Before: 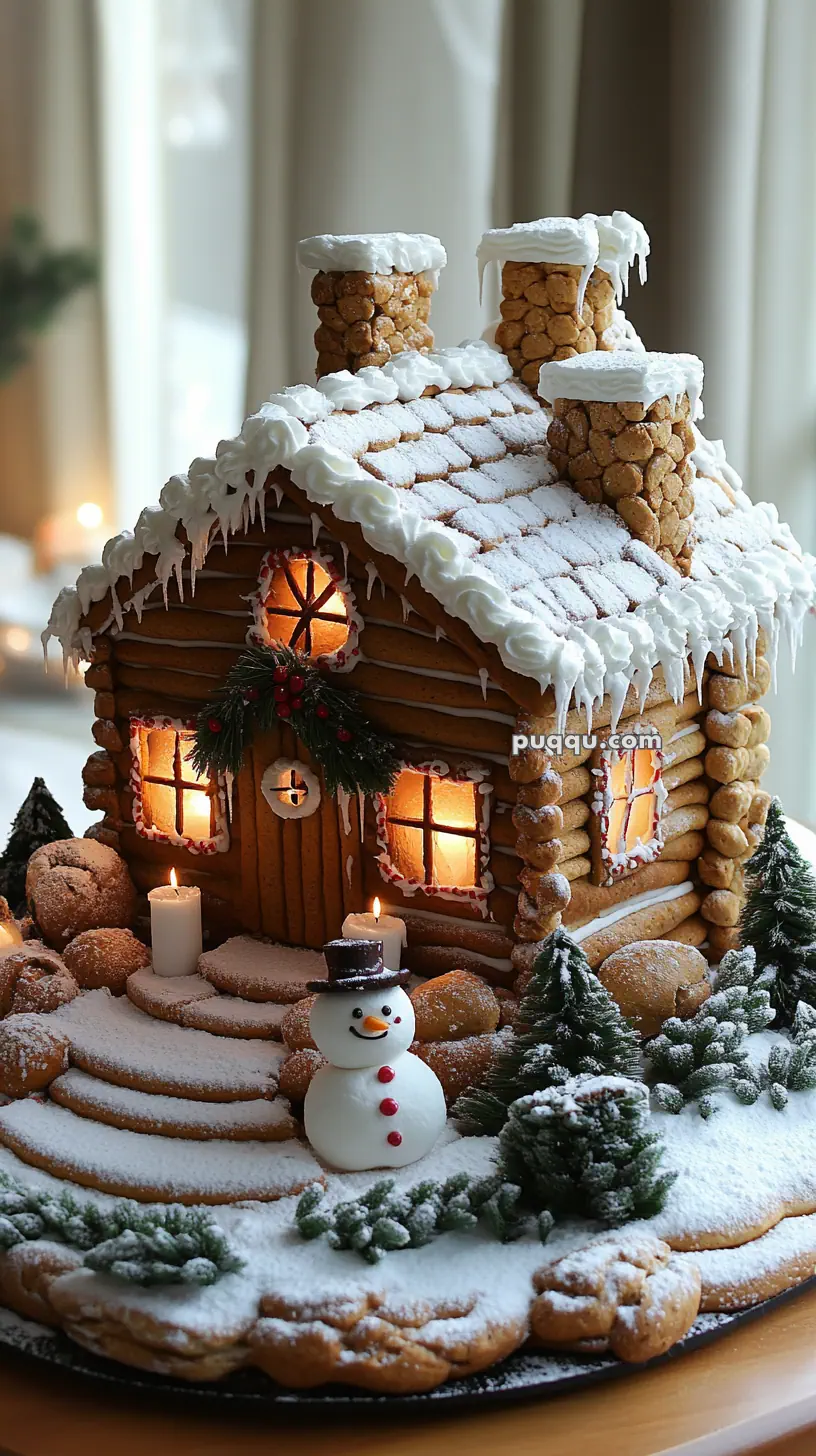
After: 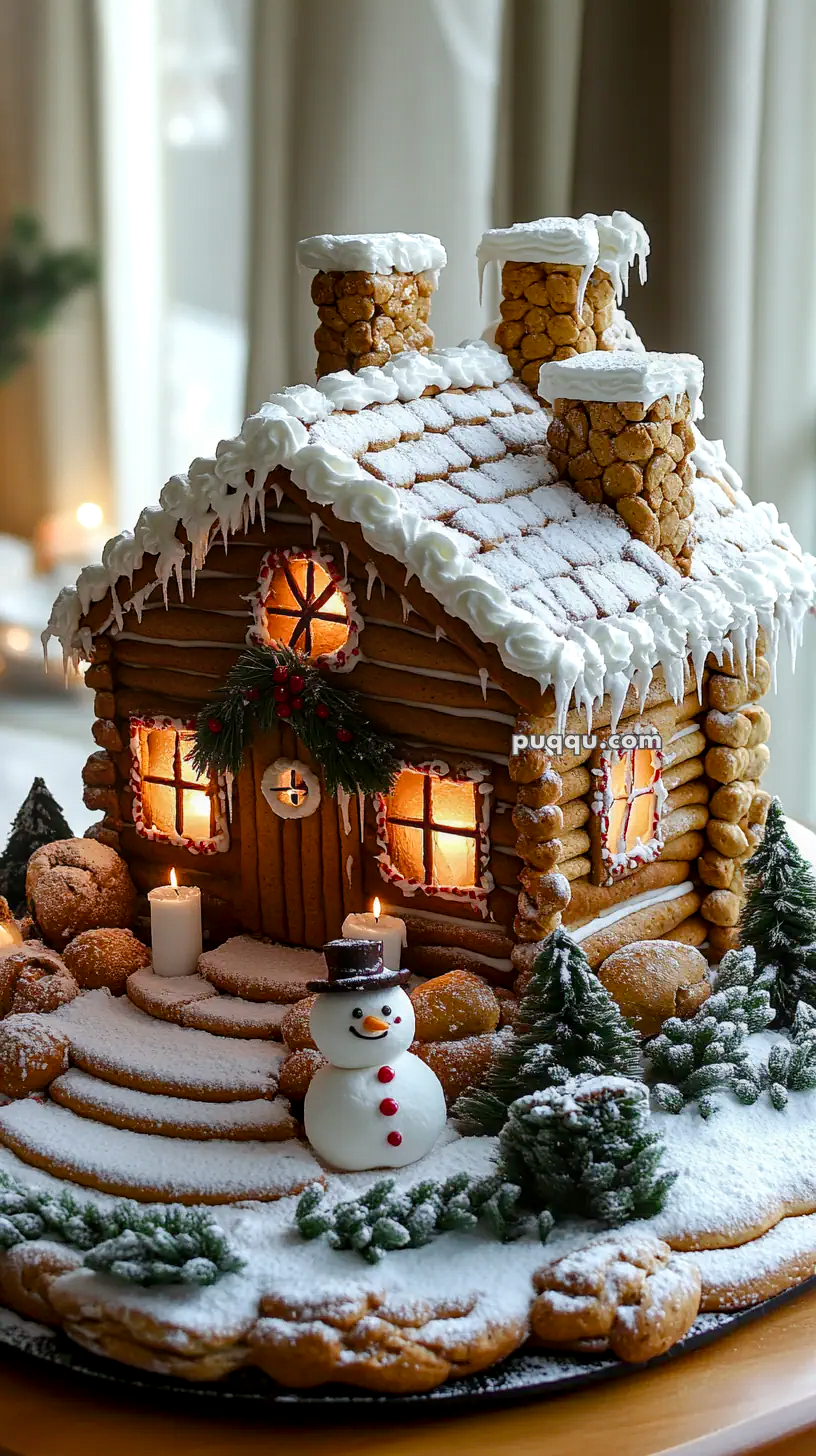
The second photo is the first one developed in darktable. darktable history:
color balance rgb: perceptual saturation grading › global saturation 20%, perceptual saturation grading › highlights -24.899%, perceptual saturation grading › shadows 25.901%
local contrast: detail 130%
